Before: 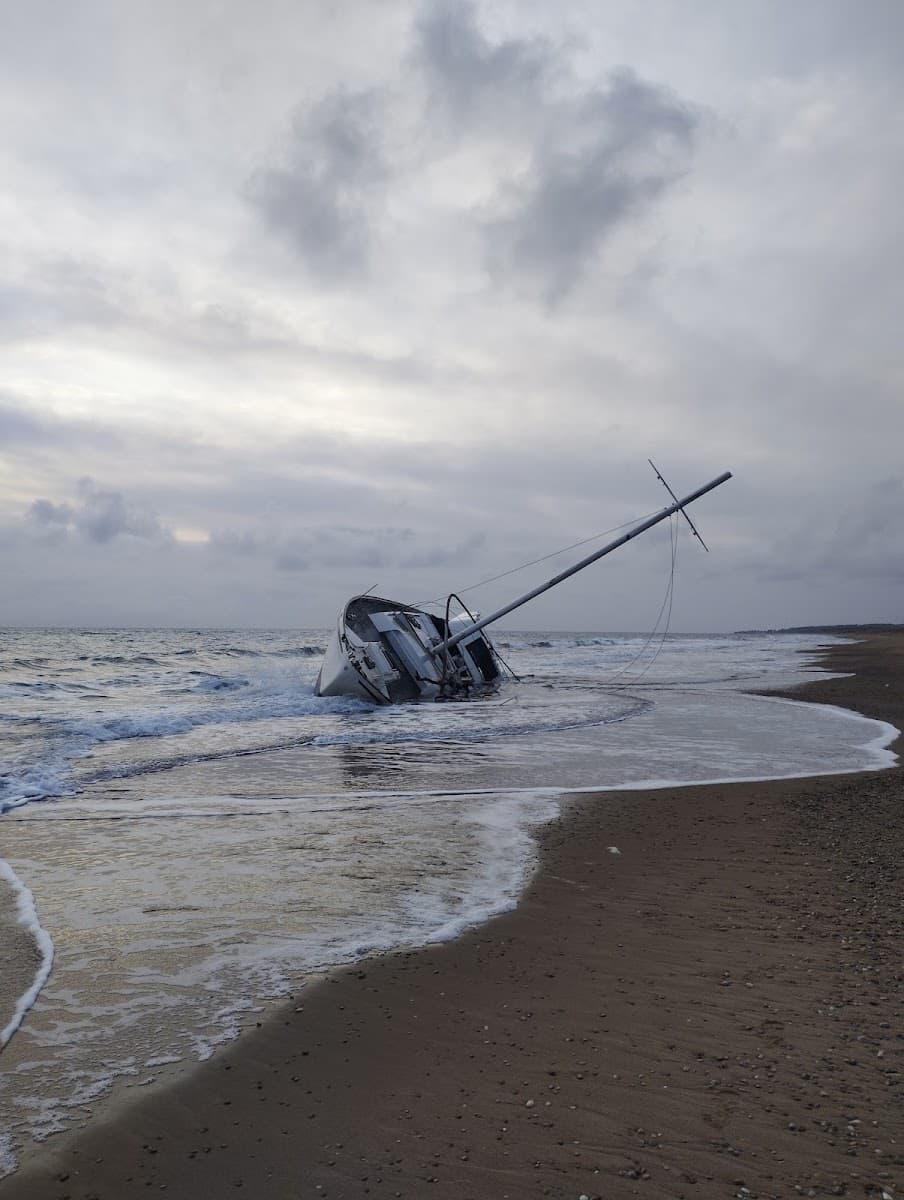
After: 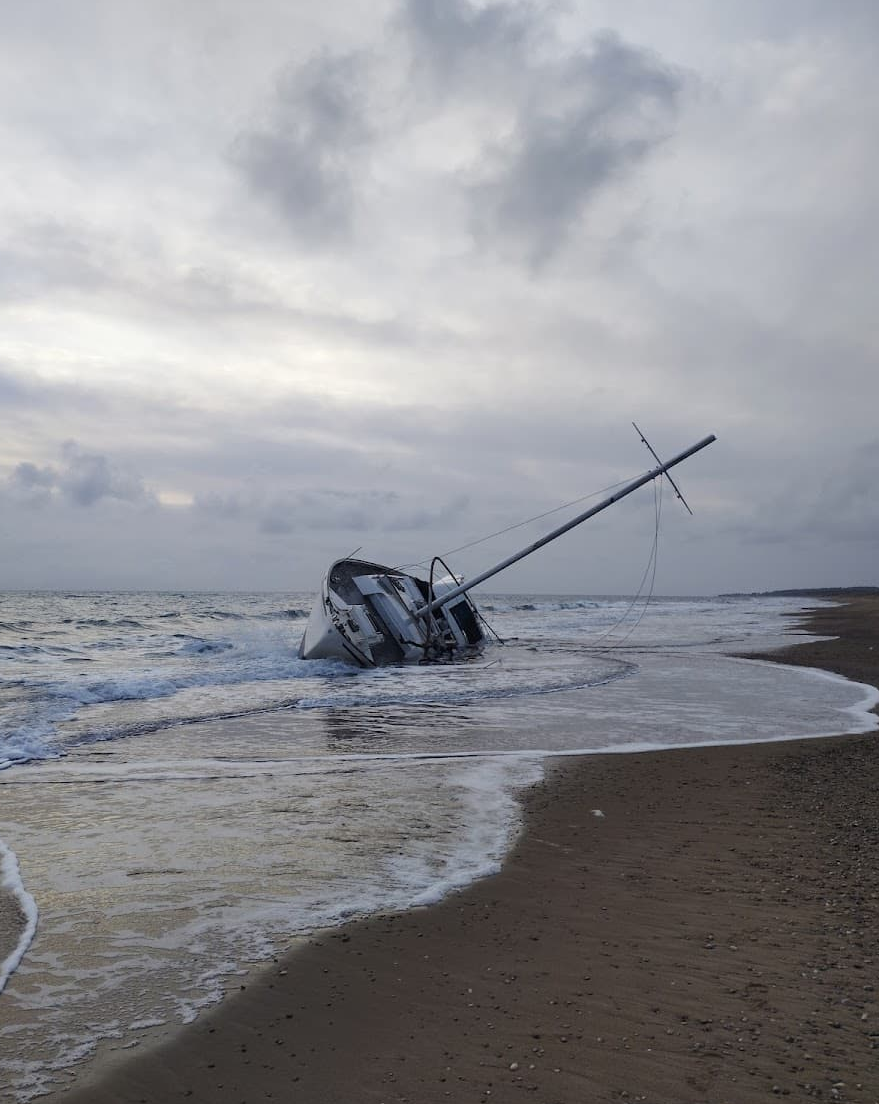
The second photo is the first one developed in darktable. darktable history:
crop: left 1.878%, top 3.133%, right 0.88%, bottom 4.864%
